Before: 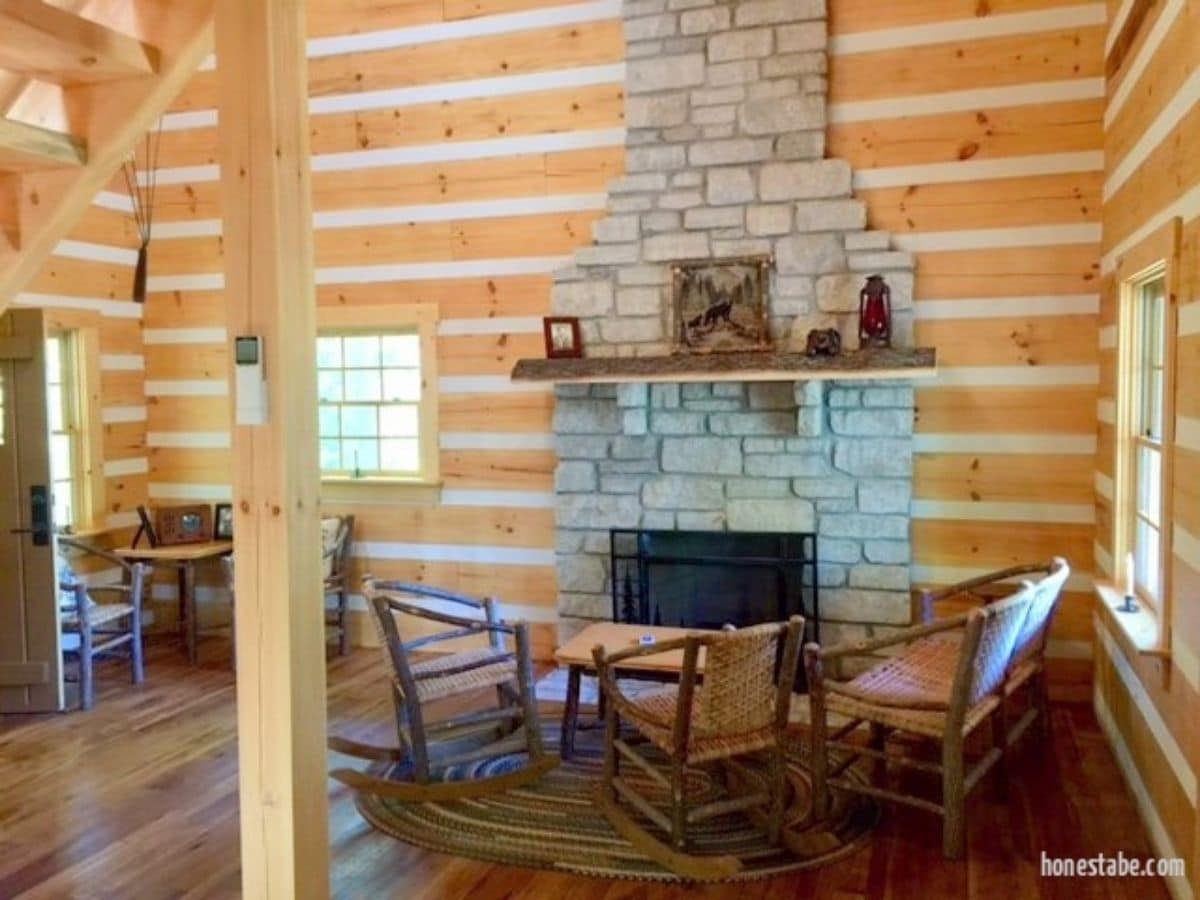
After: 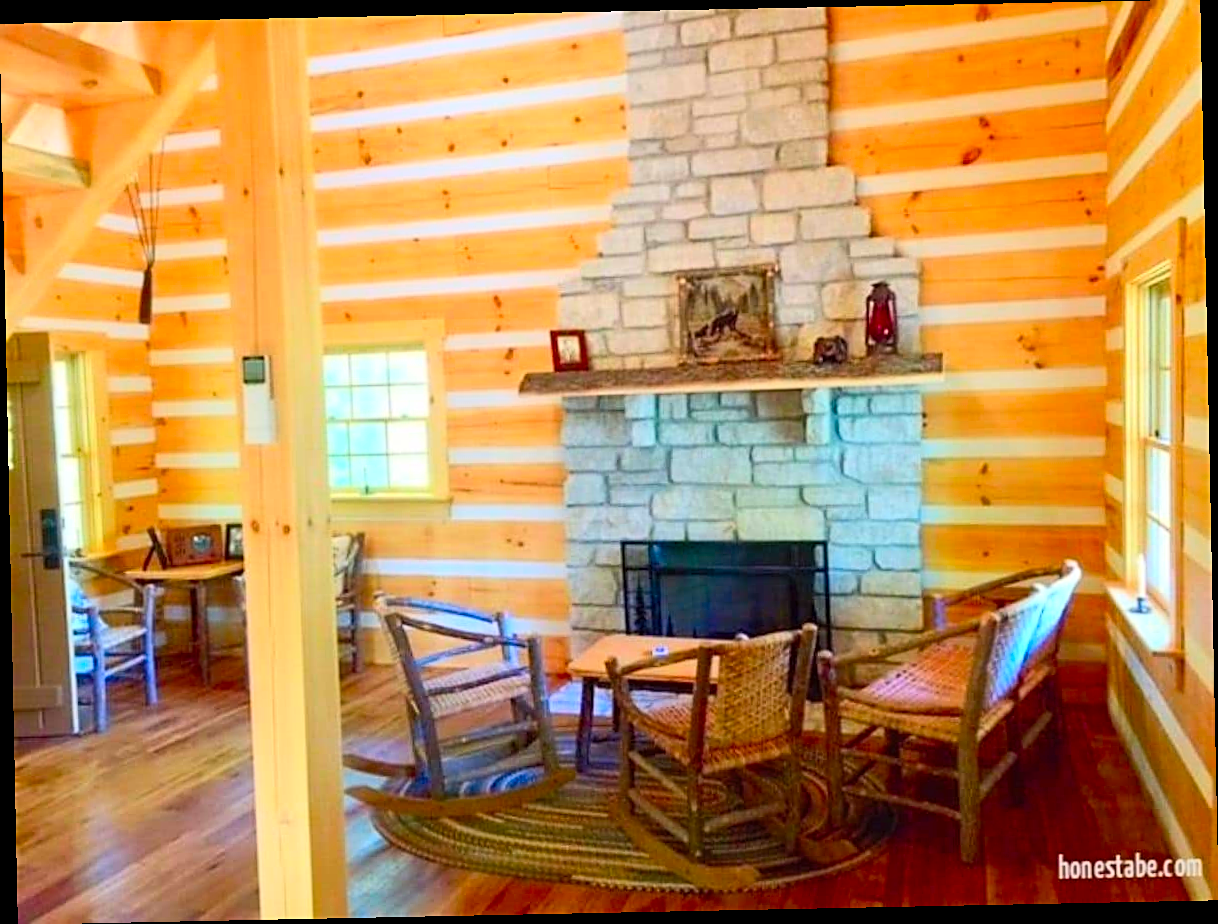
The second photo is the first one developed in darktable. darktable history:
rotate and perspective: rotation -1.17°, automatic cropping off
contrast brightness saturation: contrast 0.2, brightness 0.2, saturation 0.8
sharpen: on, module defaults
